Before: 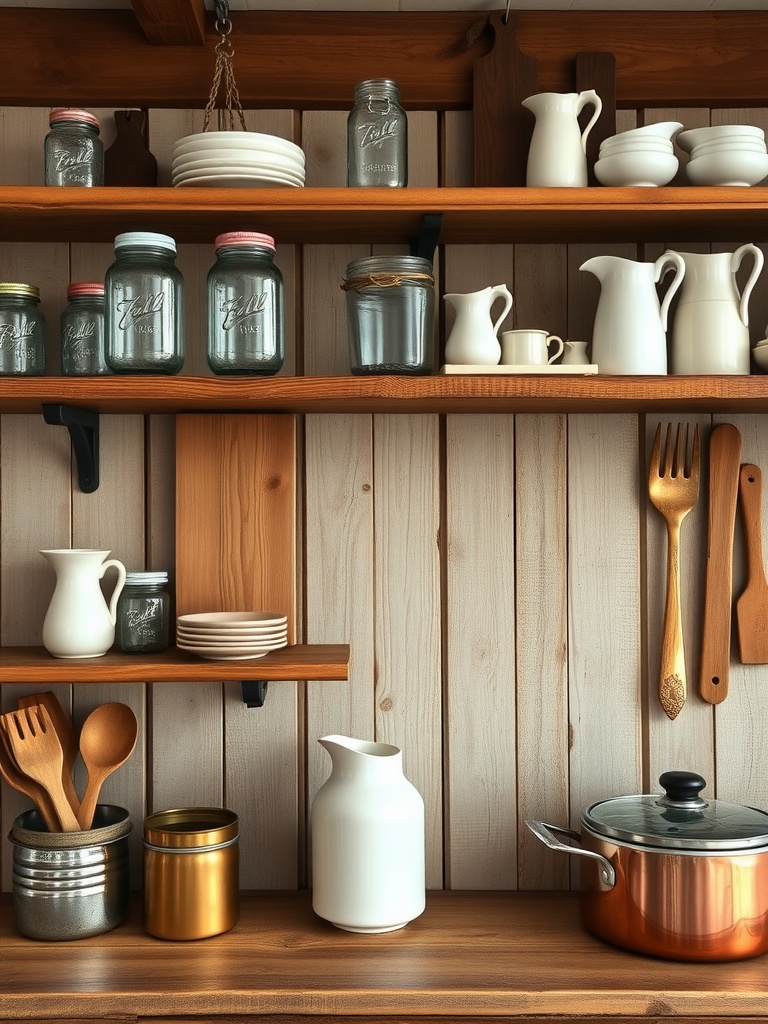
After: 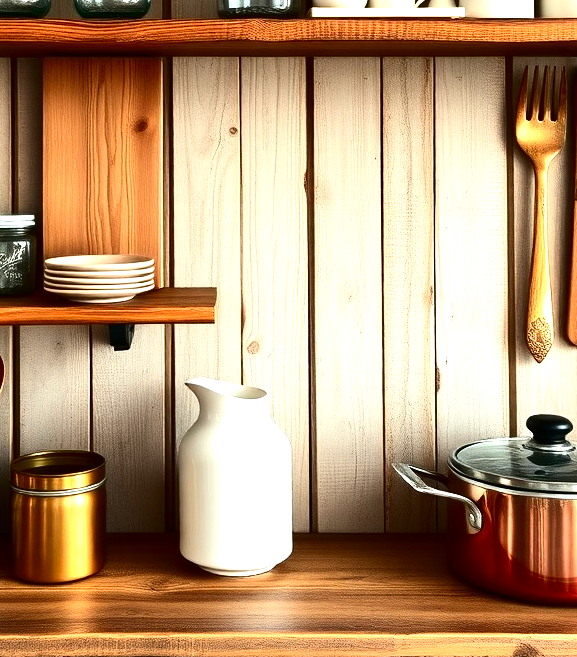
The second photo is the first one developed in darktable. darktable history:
exposure: exposure 1.07 EV, compensate exposure bias true, compensate highlight preservation false
contrast brightness saturation: contrast 0.243, brightness -0.241, saturation 0.135
crop and rotate: left 17.342%, top 34.912%, right 7.423%, bottom 0.864%
